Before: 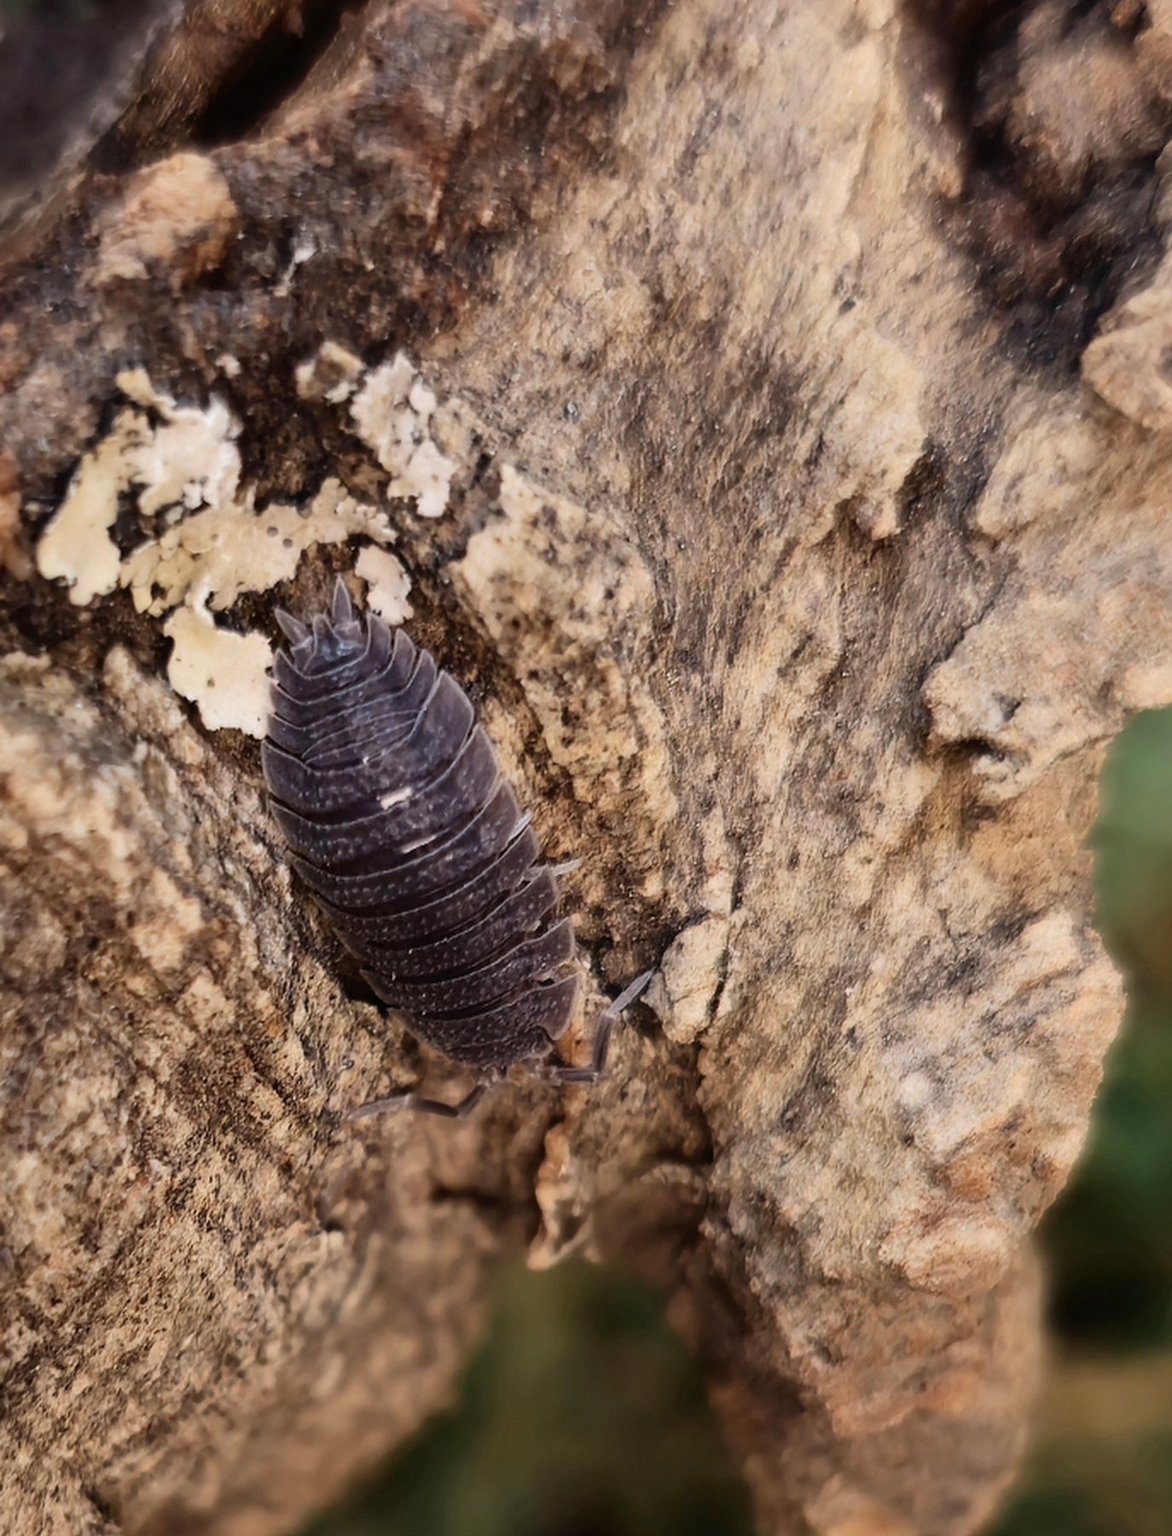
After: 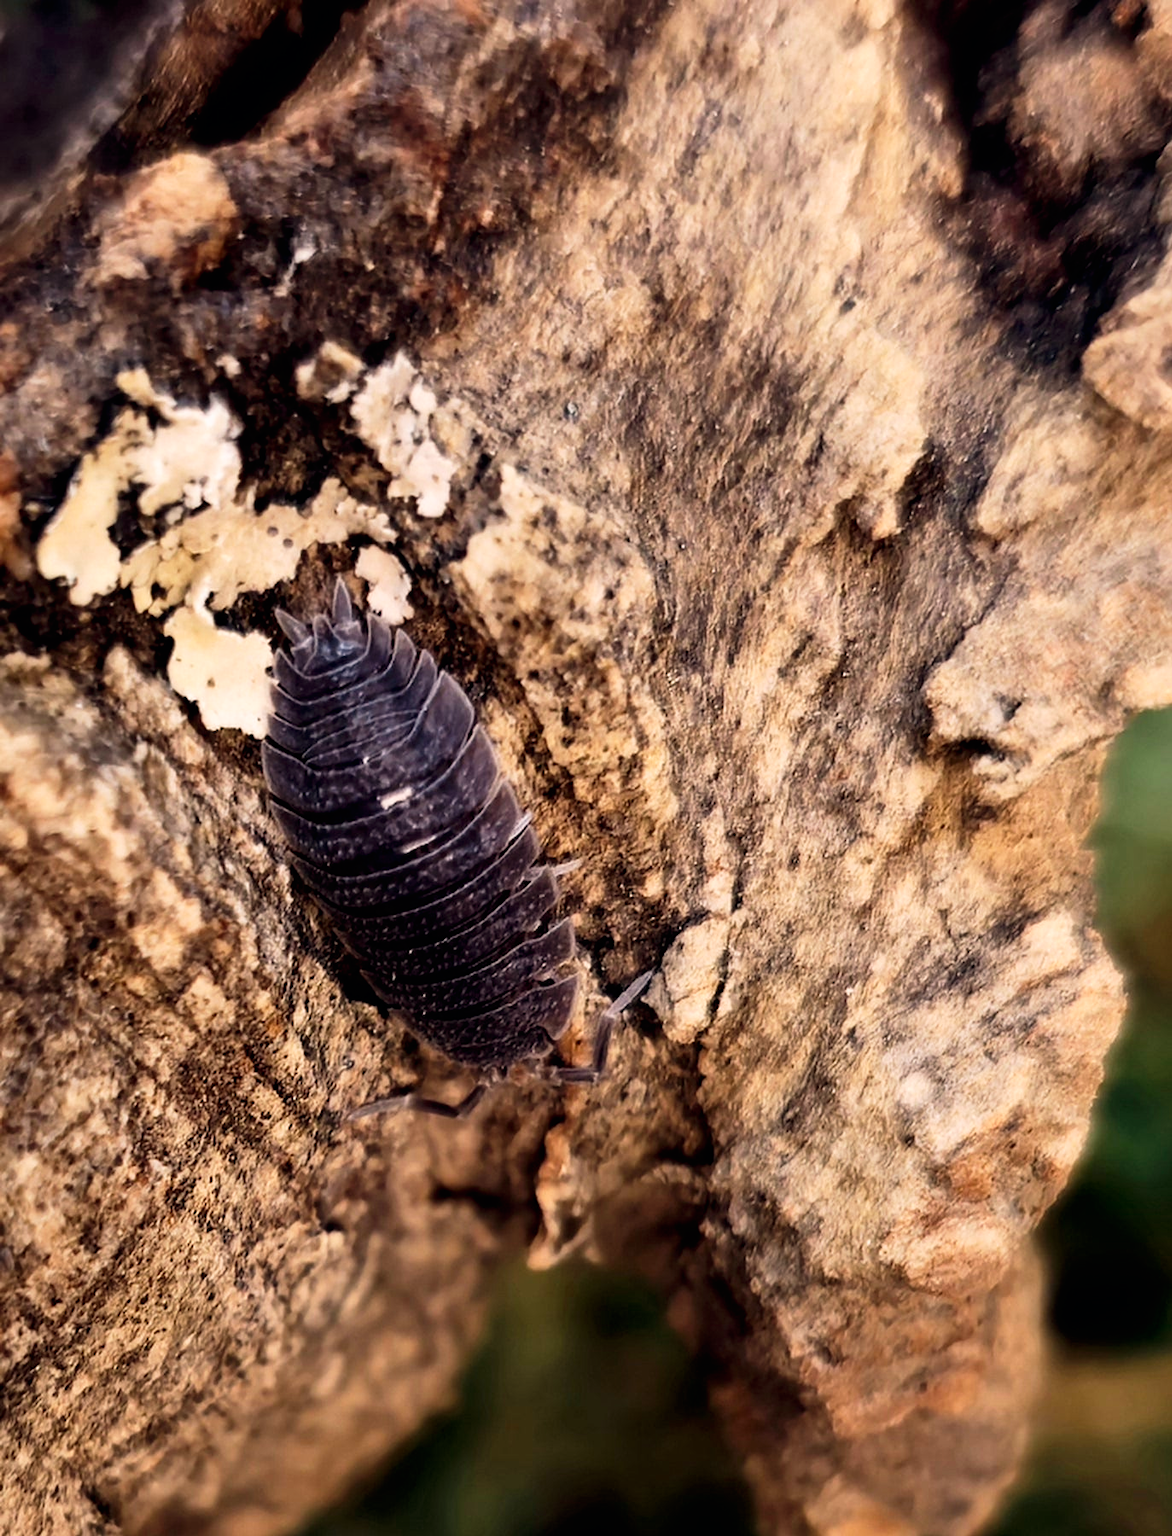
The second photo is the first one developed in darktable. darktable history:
tone curve: curves: ch0 [(0, 0) (0.003, 0) (0.011, 0.001) (0.025, 0.002) (0.044, 0.004) (0.069, 0.006) (0.1, 0.009) (0.136, 0.03) (0.177, 0.076) (0.224, 0.13) (0.277, 0.202) (0.335, 0.28) (0.399, 0.367) (0.468, 0.46) (0.543, 0.562) (0.623, 0.67) (0.709, 0.787) (0.801, 0.889) (0.898, 0.972) (1, 1)], preserve colors none
color balance rgb: shadows lift › hue 87.51°, highlights gain › chroma 1.62%, highlights gain › hue 55.1°, global offset › chroma 0.06%, global offset › hue 253.66°, linear chroma grading › global chroma 0.5%
